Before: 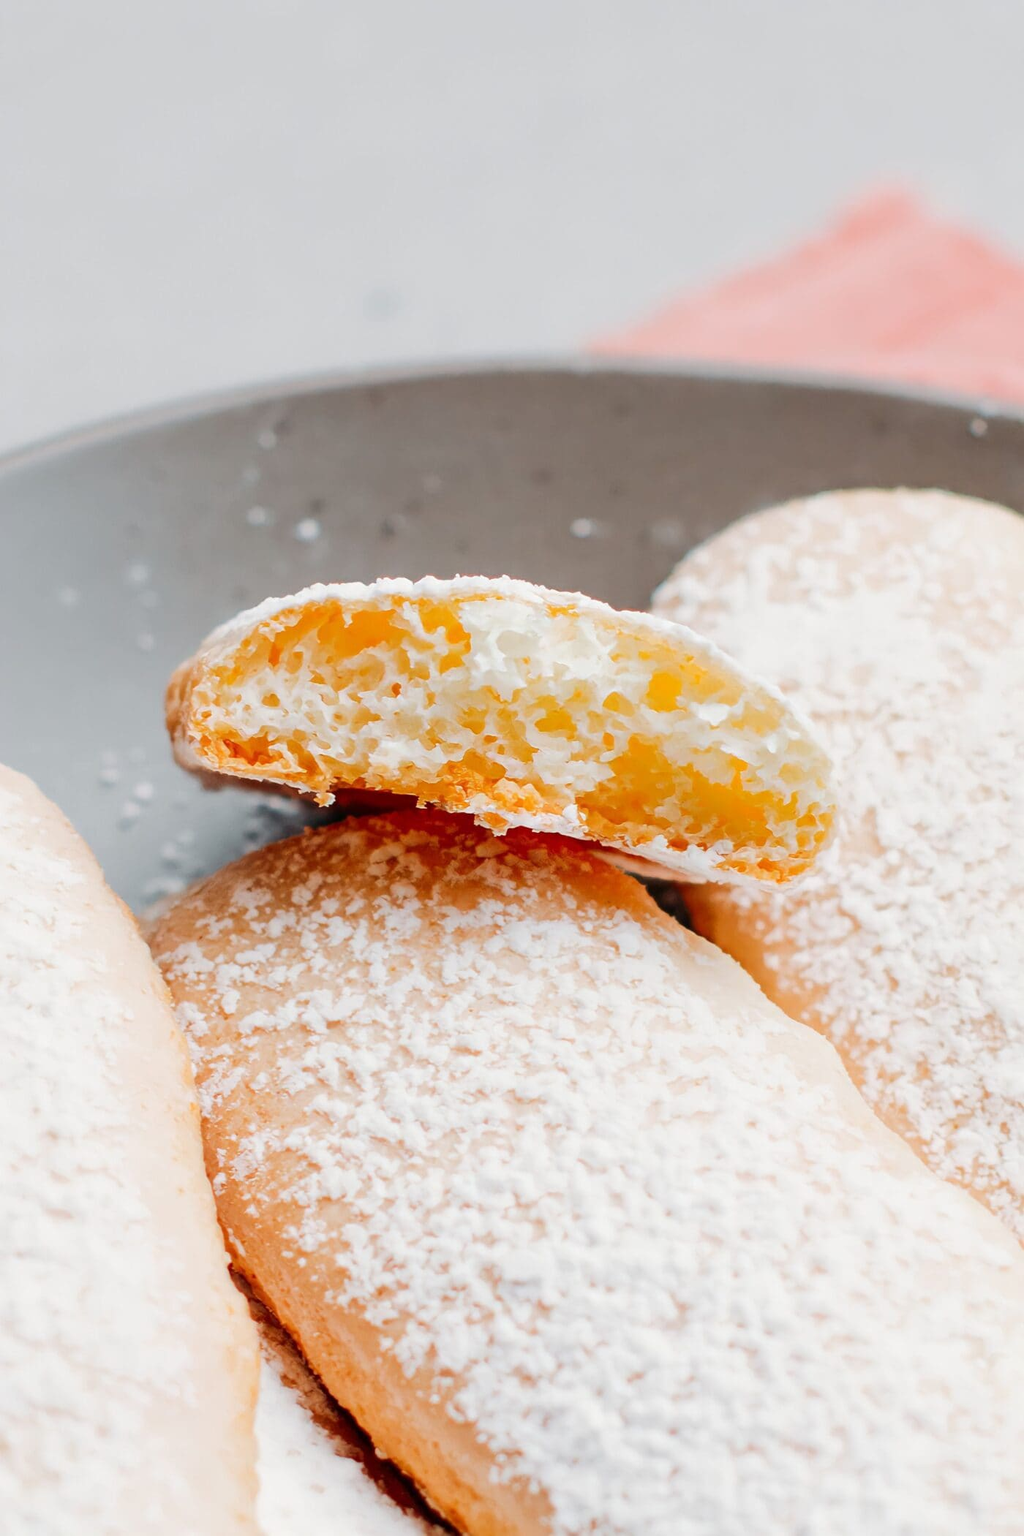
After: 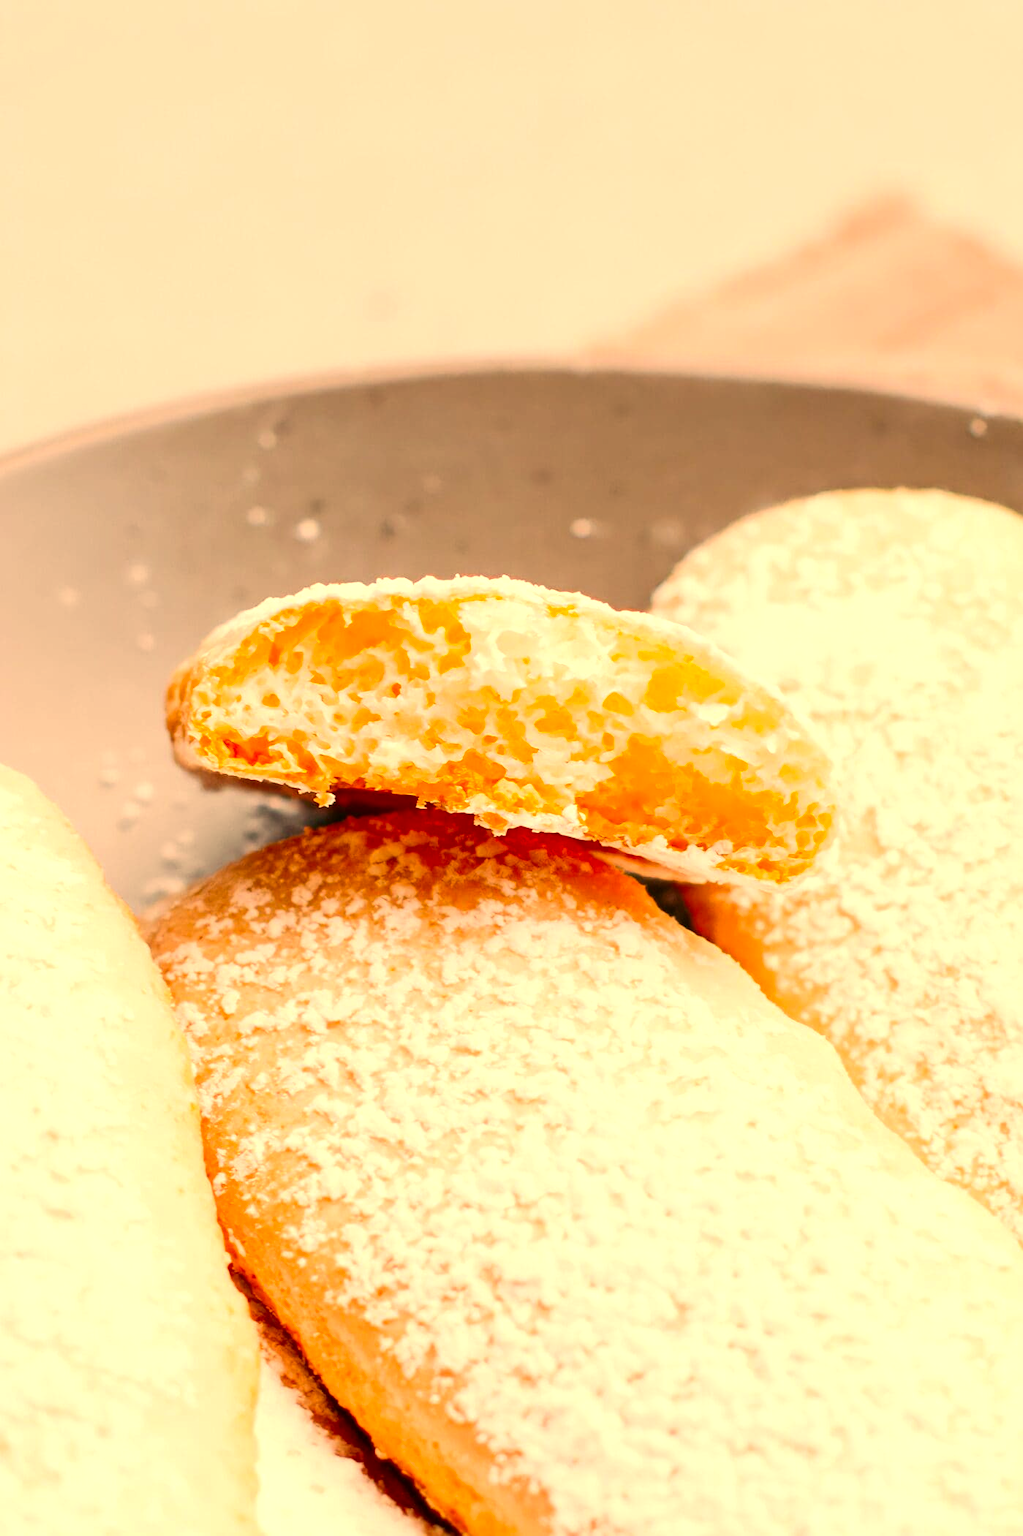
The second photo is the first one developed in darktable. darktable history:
exposure: exposure 0.493 EV, compensate highlight preservation false
color correction: highlights a* 17.95, highlights b* 35.78, shadows a* 1.52, shadows b* 6.82, saturation 1.03
